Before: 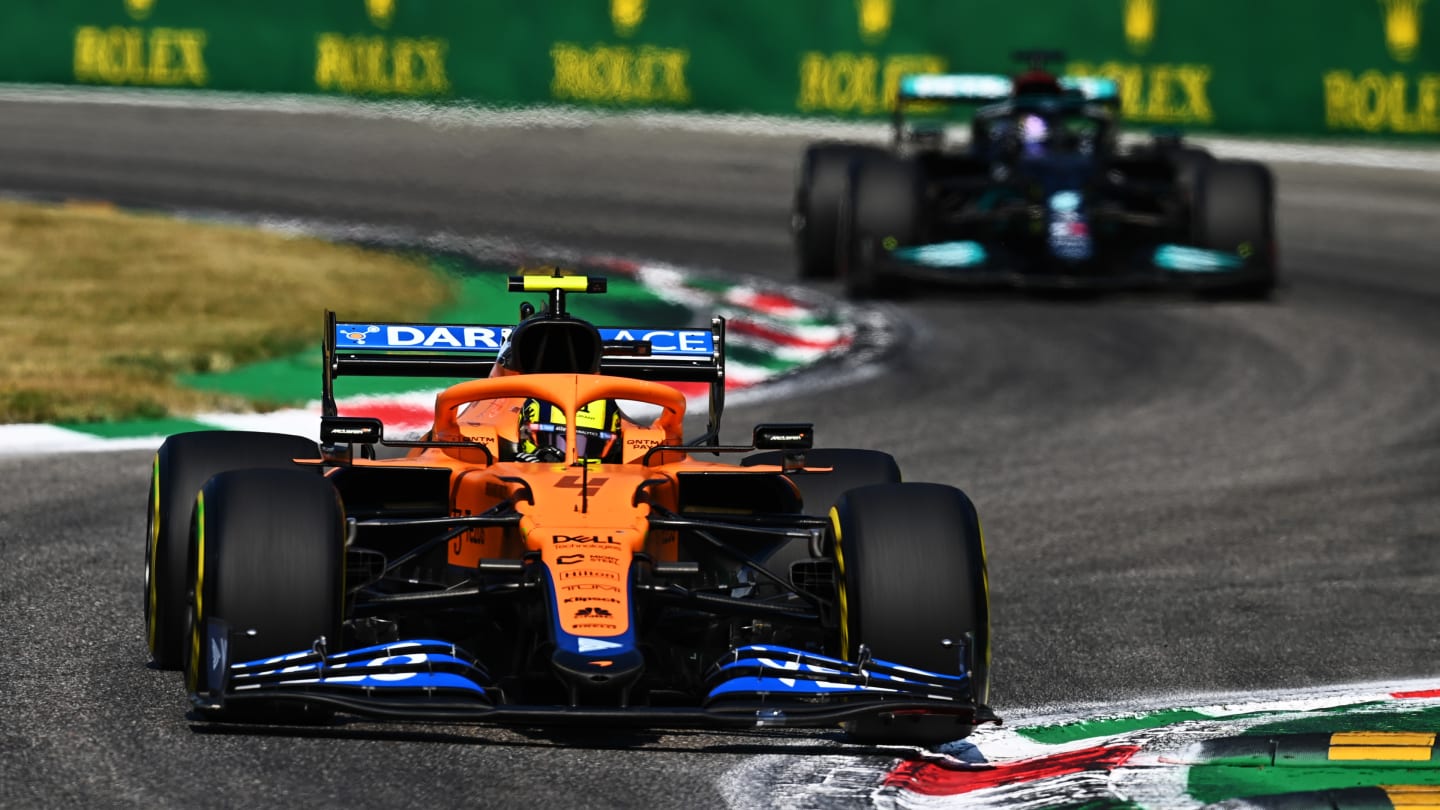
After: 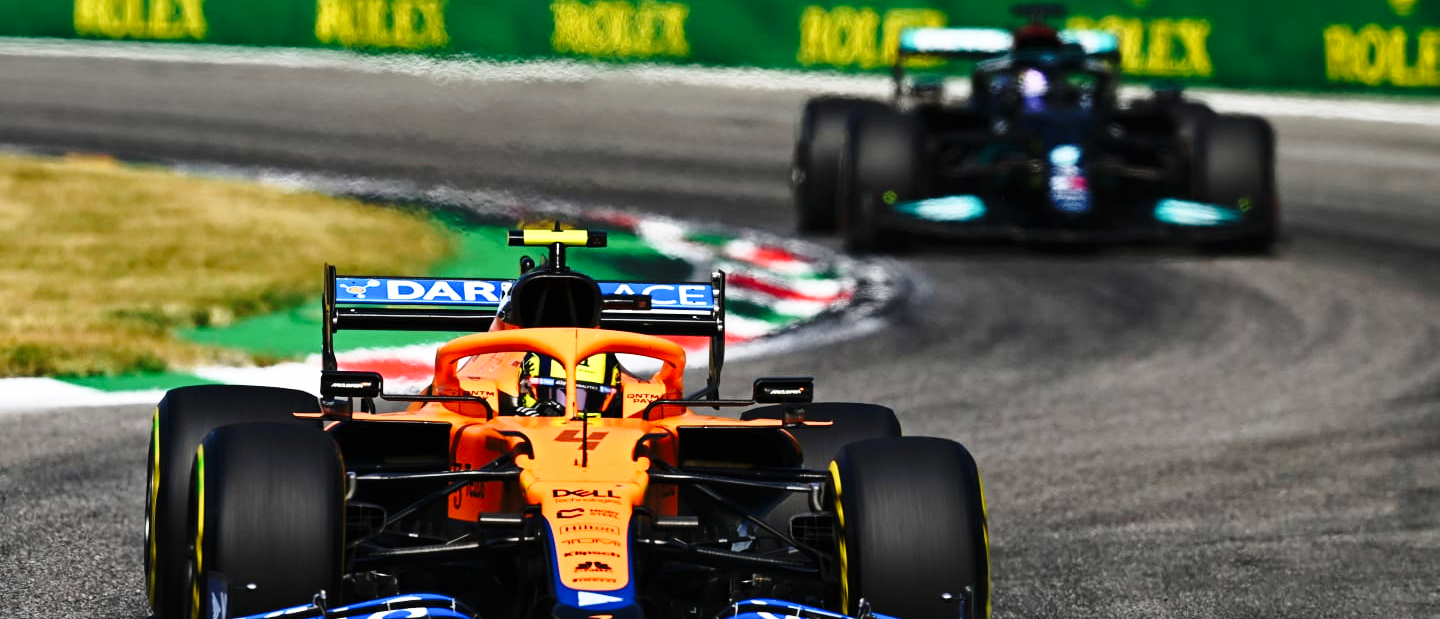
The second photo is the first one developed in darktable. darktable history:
crop: top 5.723%, bottom 17.833%
base curve: curves: ch0 [(0, 0) (0.028, 0.03) (0.121, 0.232) (0.46, 0.748) (0.859, 0.968) (1, 1)], preserve colors none
